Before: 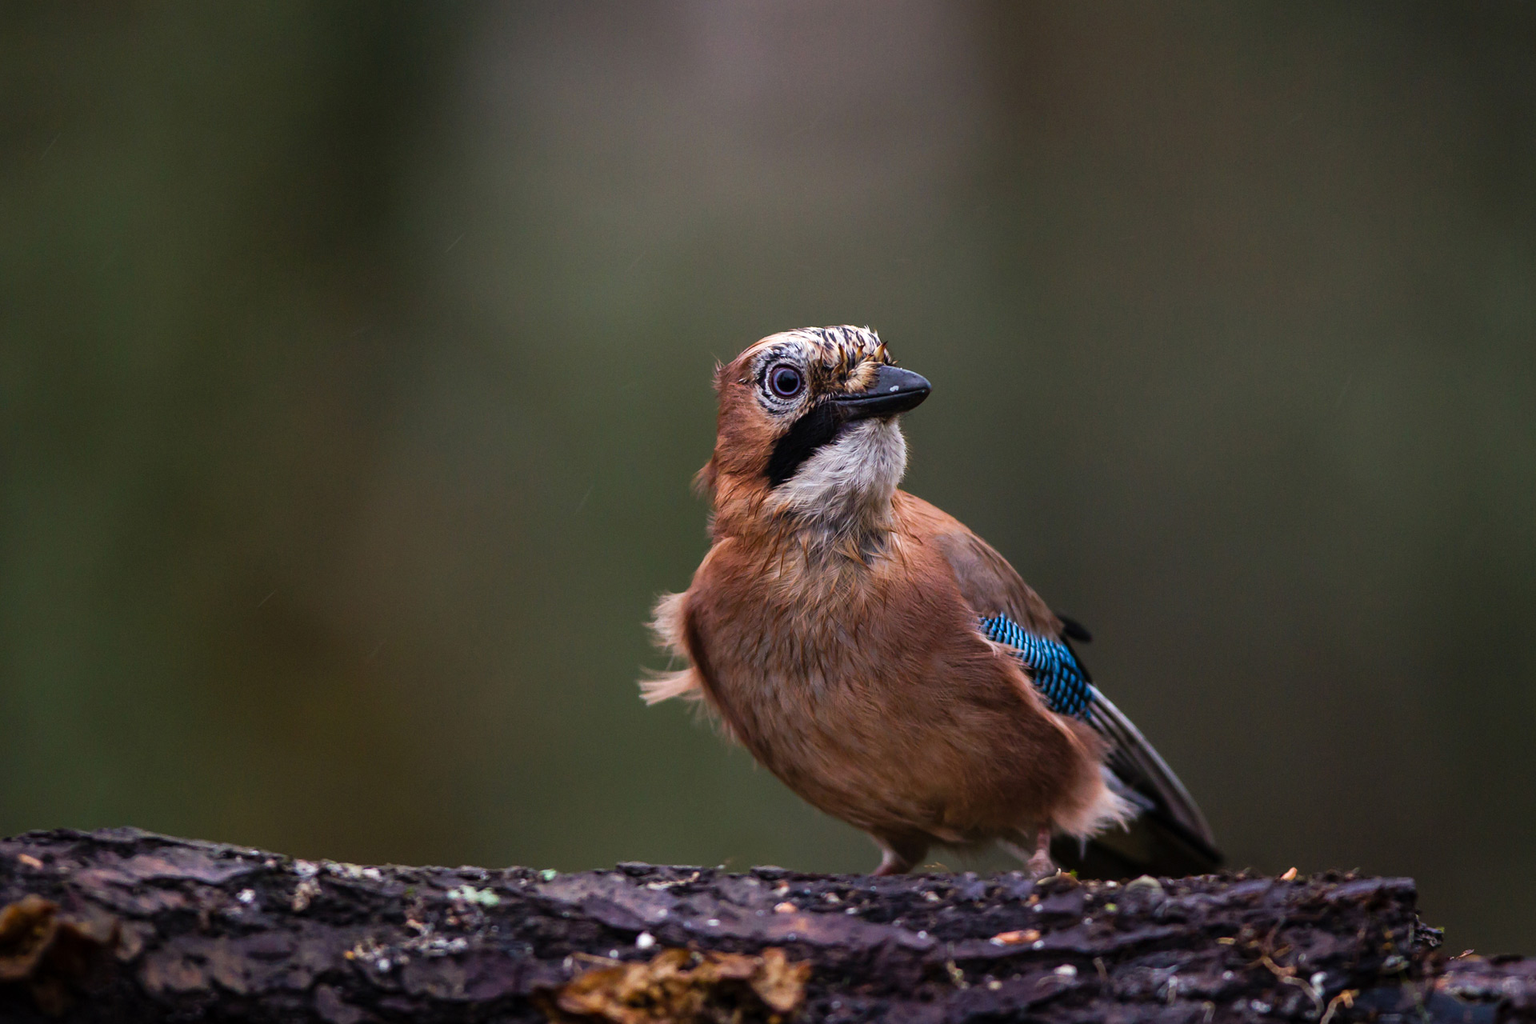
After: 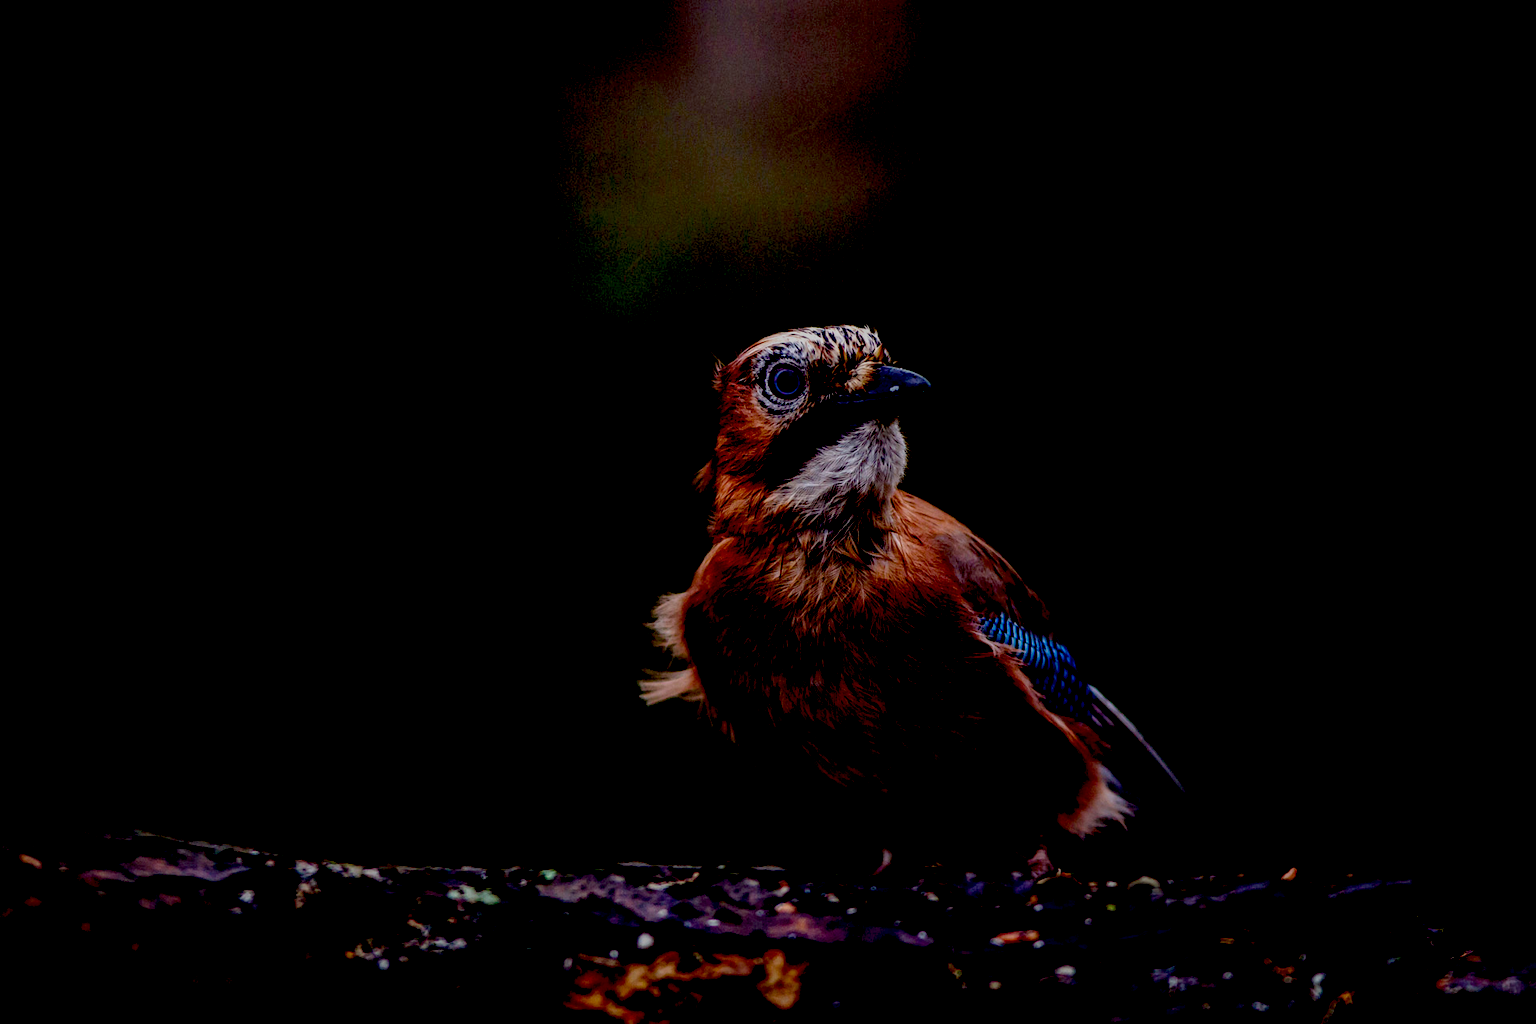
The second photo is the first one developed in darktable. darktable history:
local contrast: on, module defaults
exposure: black level correction 0.1, exposure -0.092 EV, compensate highlight preservation false
